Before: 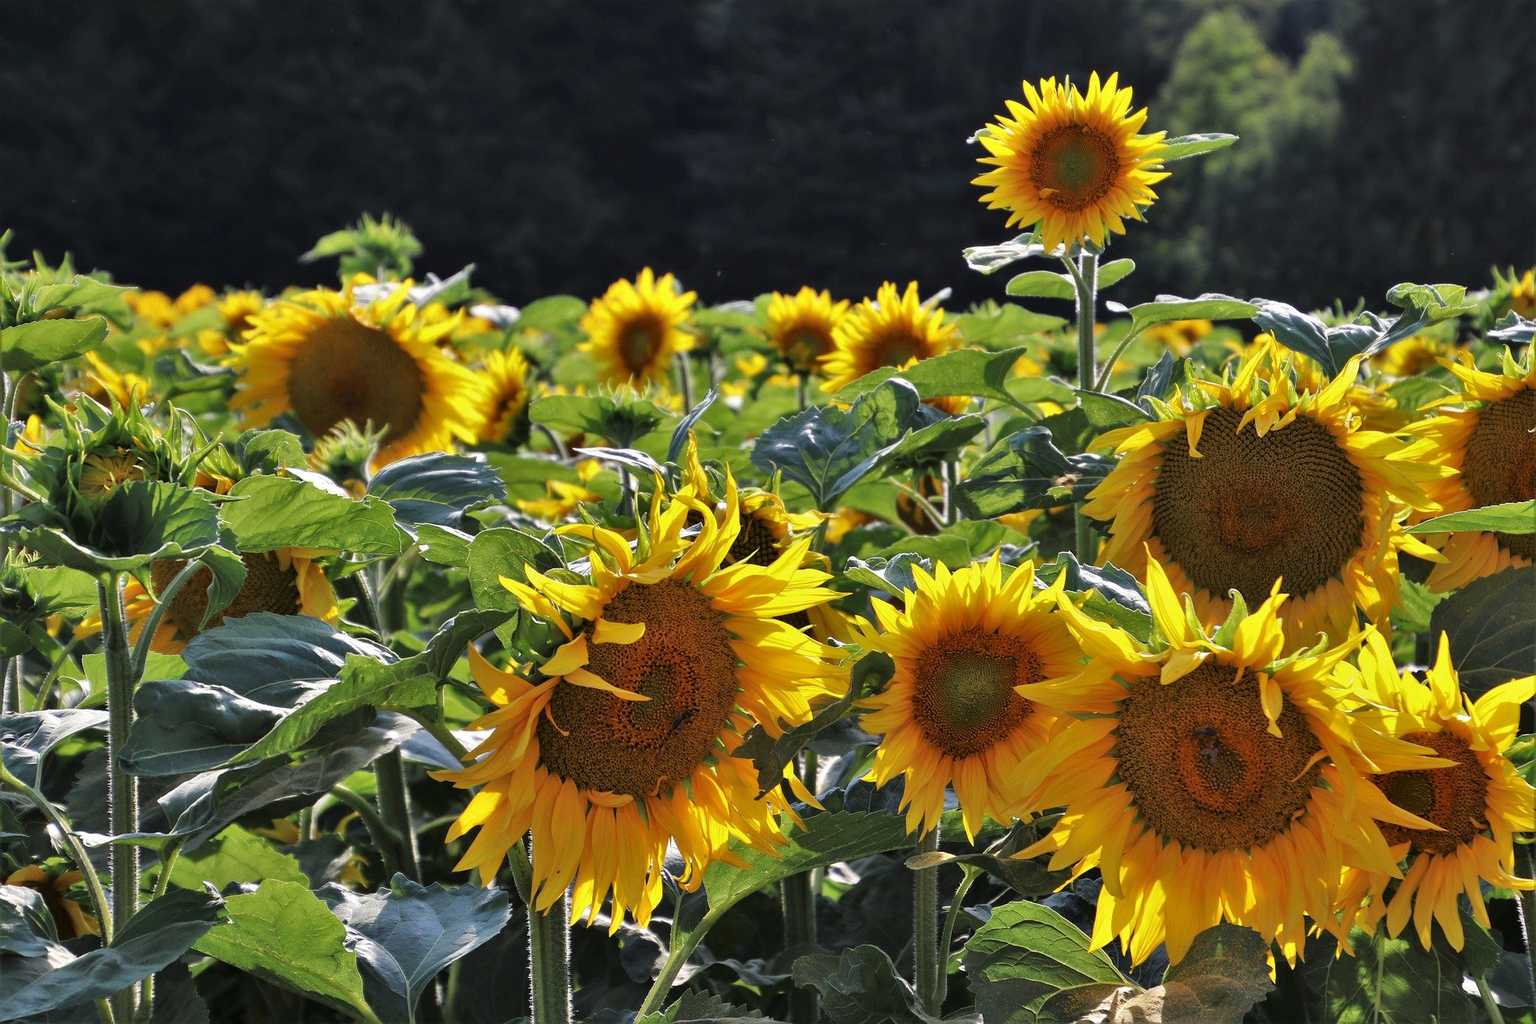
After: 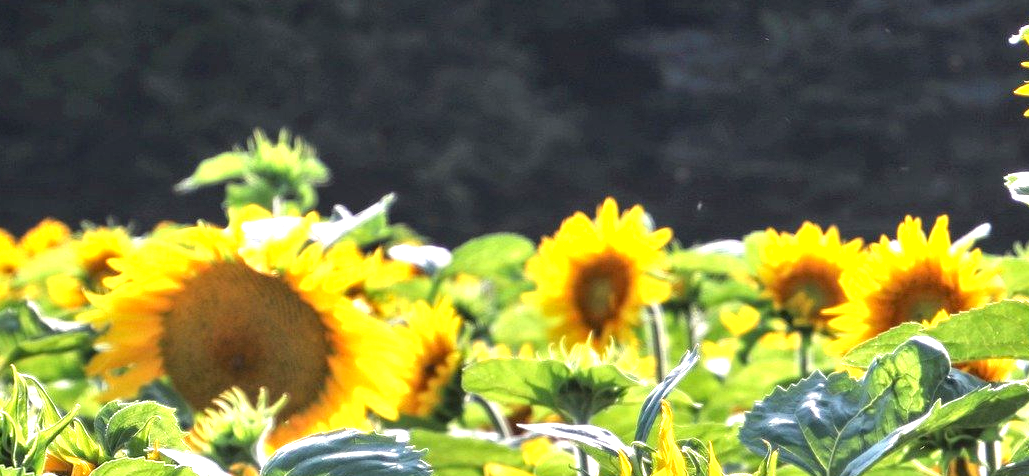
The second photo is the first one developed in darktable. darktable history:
crop: left 10.379%, top 10.643%, right 35.982%, bottom 52.1%
exposure: black level correction 0, exposure 1.386 EV, compensate highlight preservation false
local contrast: on, module defaults
